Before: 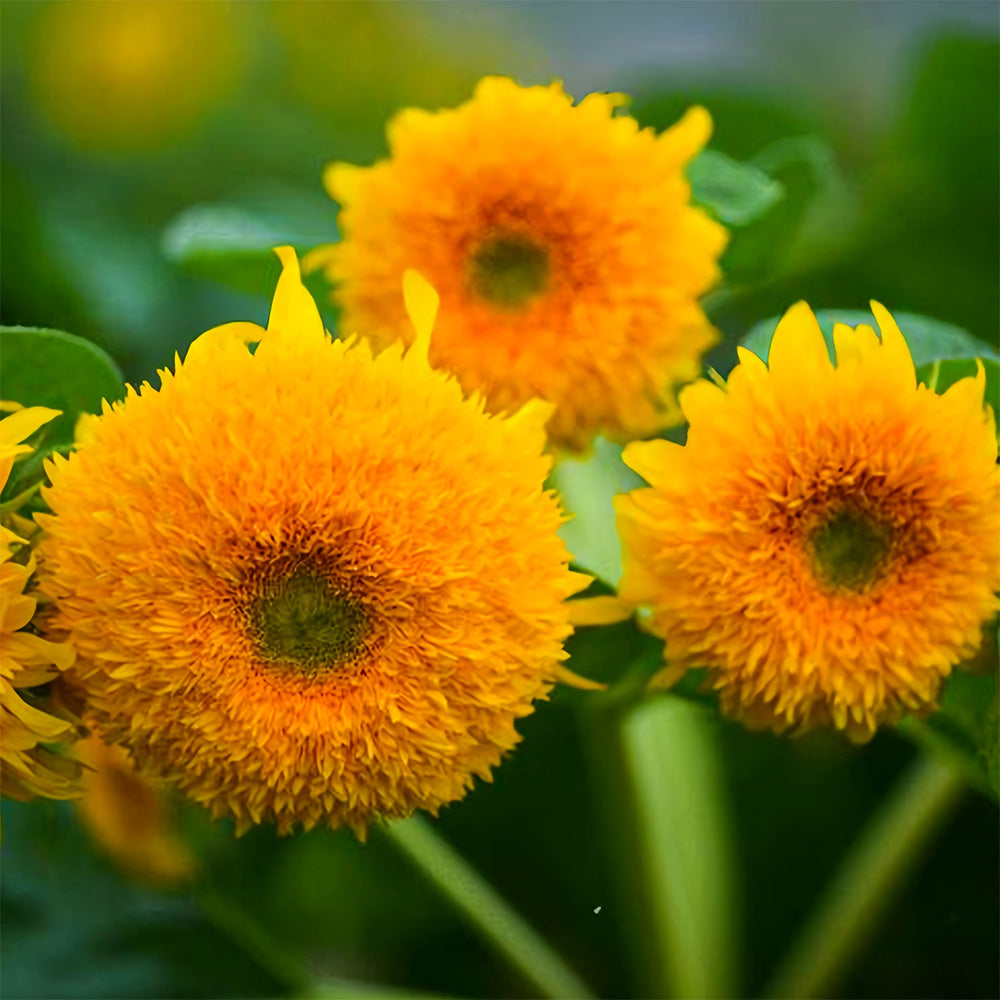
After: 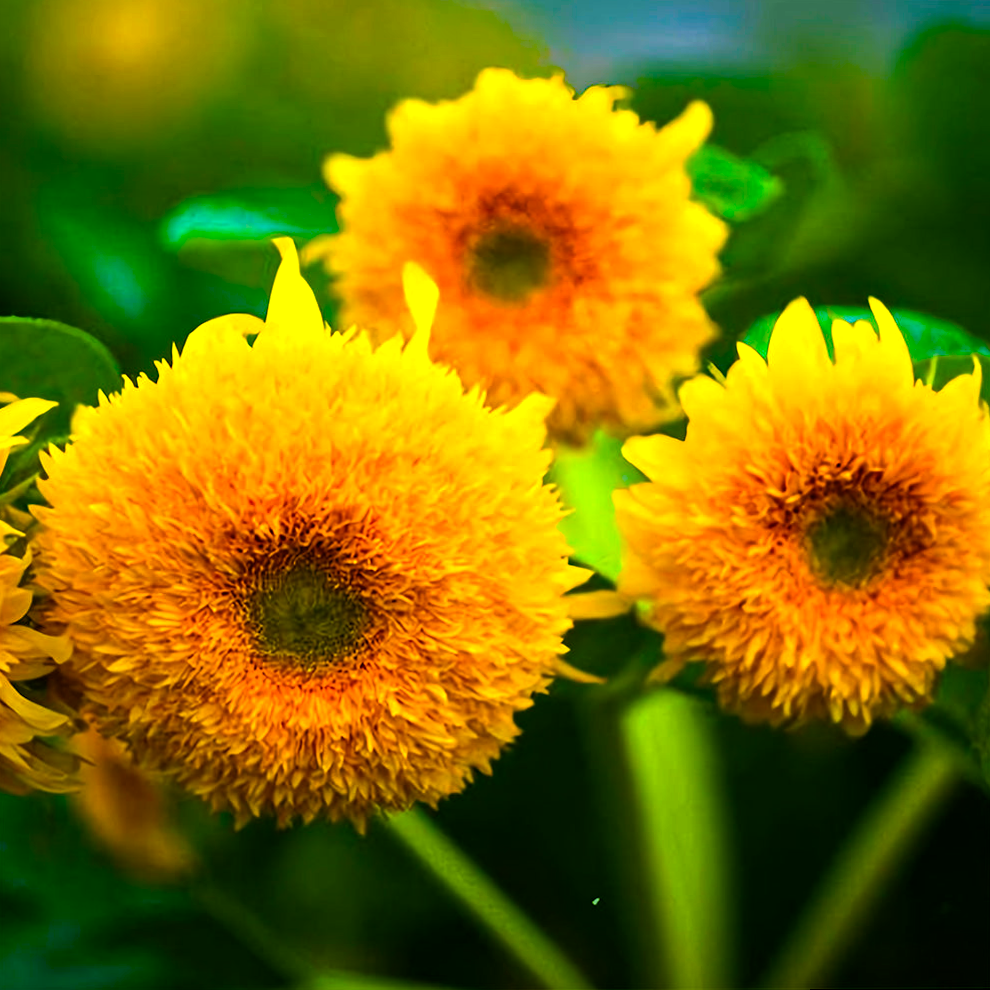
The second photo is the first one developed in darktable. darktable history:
color balance rgb: linear chroma grading › shadows -40%, linear chroma grading › highlights 40%, linear chroma grading › global chroma 45%, linear chroma grading › mid-tones -30%, perceptual saturation grading › global saturation 55%, perceptual saturation grading › highlights -50%, perceptual saturation grading › mid-tones 40%, perceptual saturation grading › shadows 30%, perceptual brilliance grading › global brilliance 20%, perceptual brilliance grading › shadows -40%, global vibrance 35%
rotate and perspective: rotation 0.174°, lens shift (vertical) 0.013, lens shift (horizontal) 0.019, shear 0.001, automatic cropping original format, crop left 0.007, crop right 0.991, crop top 0.016, crop bottom 0.997
